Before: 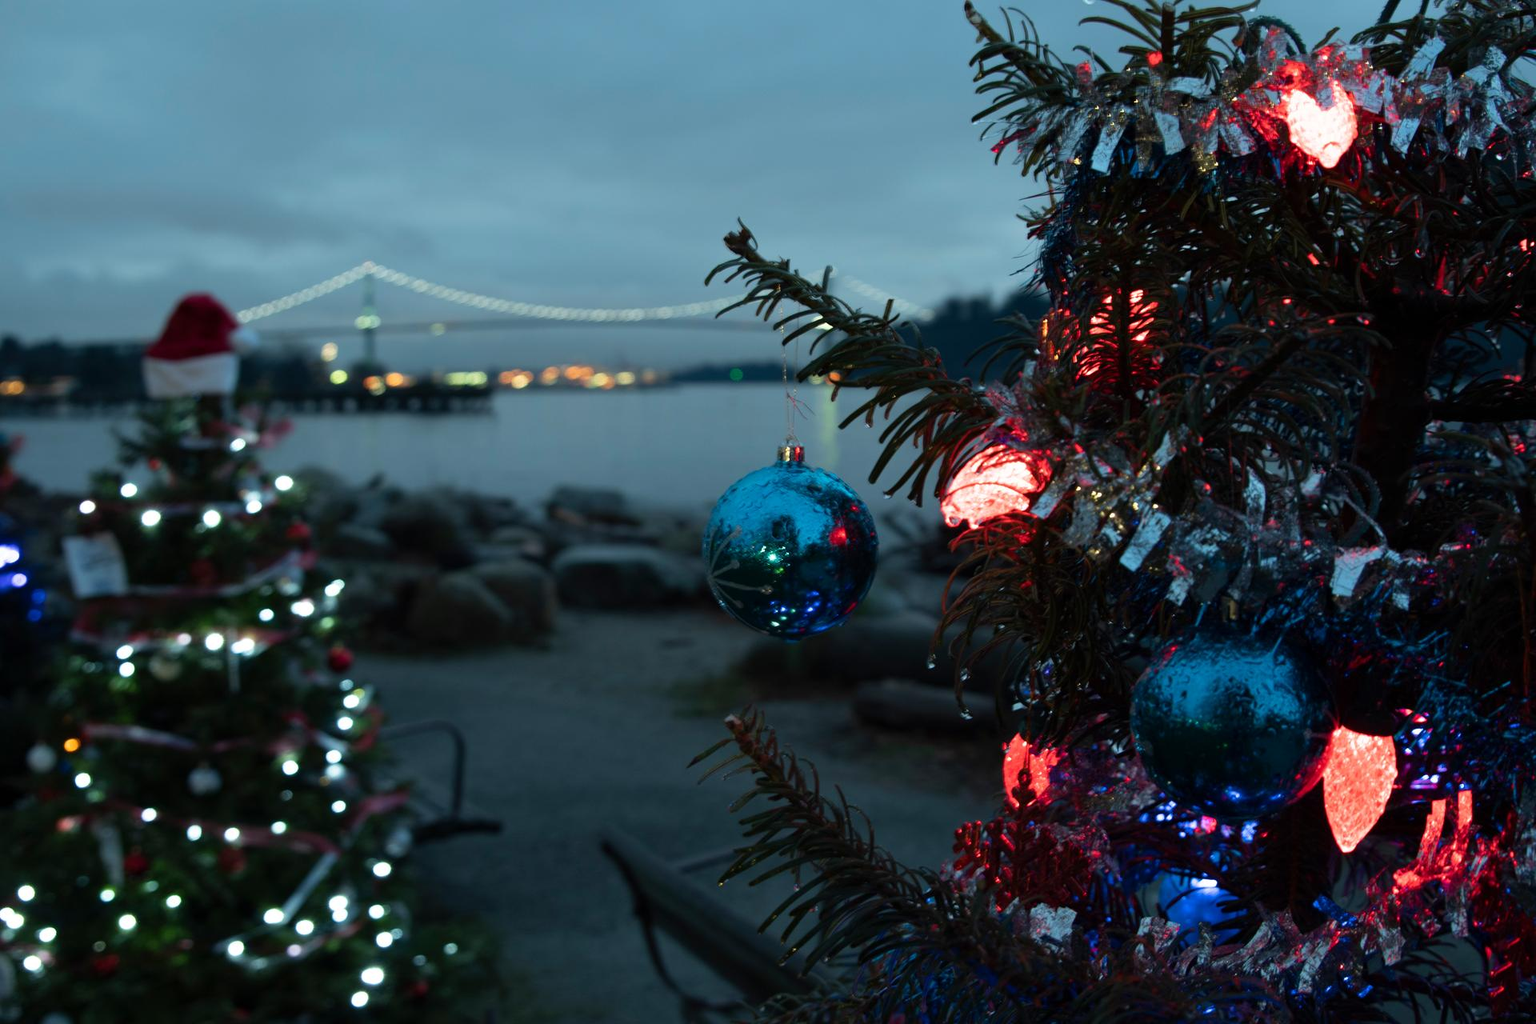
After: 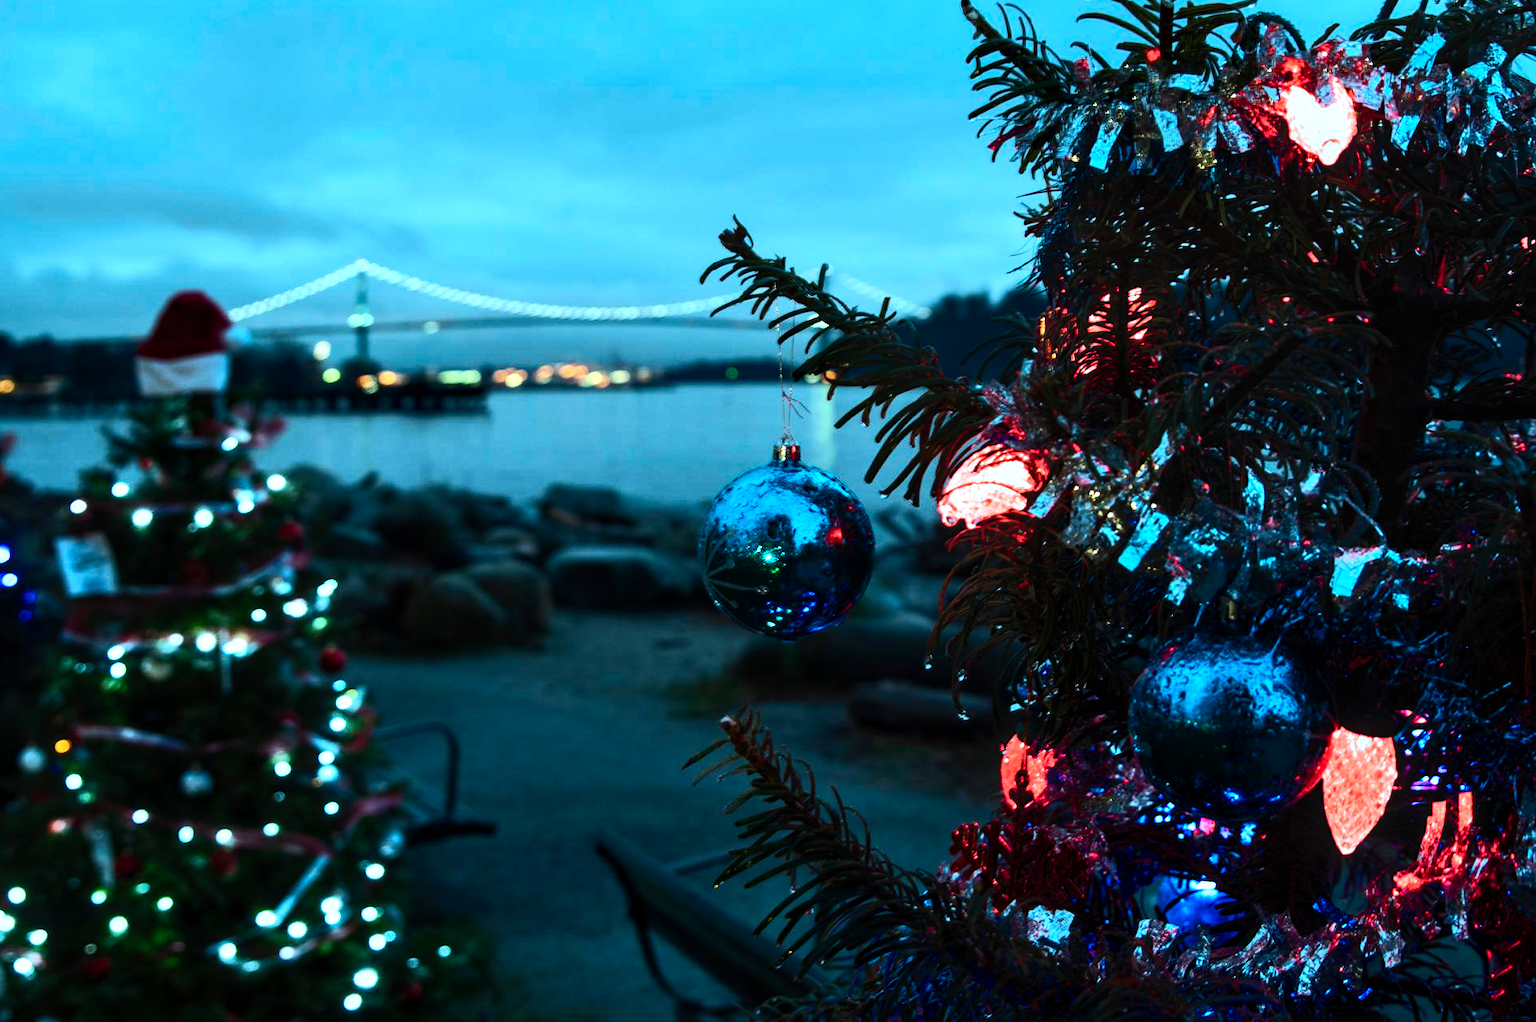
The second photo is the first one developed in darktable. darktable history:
color zones: curves: ch0 [(0.068, 0.464) (0.25, 0.5) (0.48, 0.508) (0.75, 0.536) (0.886, 0.476) (0.967, 0.456)]; ch1 [(0.066, 0.456) (0.25, 0.5) (0.616, 0.508) (0.746, 0.56) (0.934, 0.444)]
crop and rotate: left 0.652%, top 0.399%, bottom 0.347%
color correction: highlights a* -11.88, highlights b* -15.74
local contrast: detail 130%
color balance rgb: perceptual saturation grading › global saturation 34.591%, perceptual saturation grading › highlights -29.902%, perceptual saturation grading › shadows 35.455%, perceptual brilliance grading › highlights 18.355%, perceptual brilliance grading › mid-tones 32.64%, perceptual brilliance grading › shadows -31.387%
contrast brightness saturation: contrast 0.244, brightness 0.085
shadows and highlights: shadows 37.02, highlights -28.13, soften with gaussian
